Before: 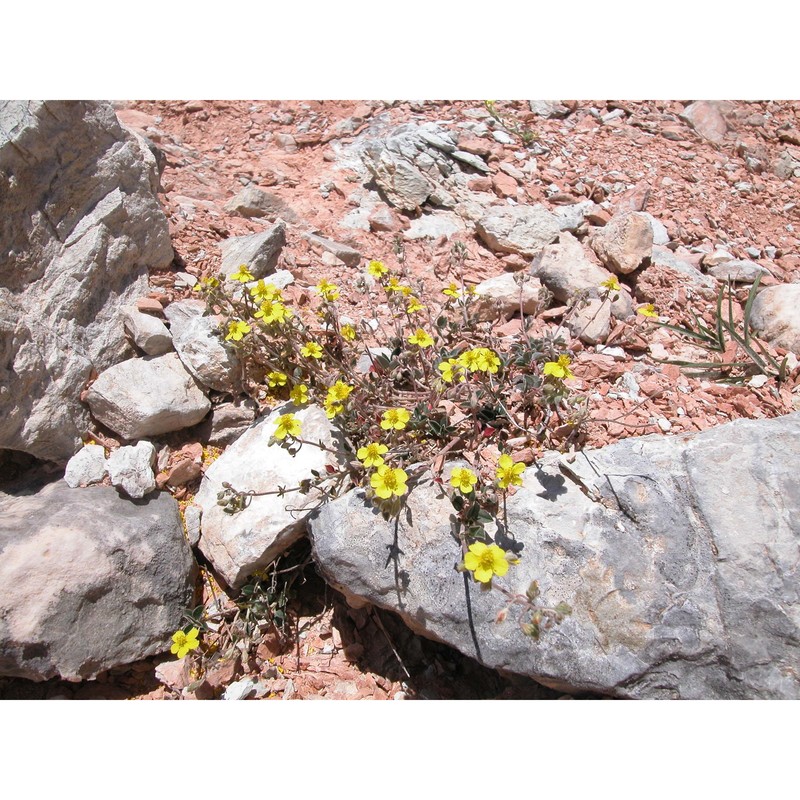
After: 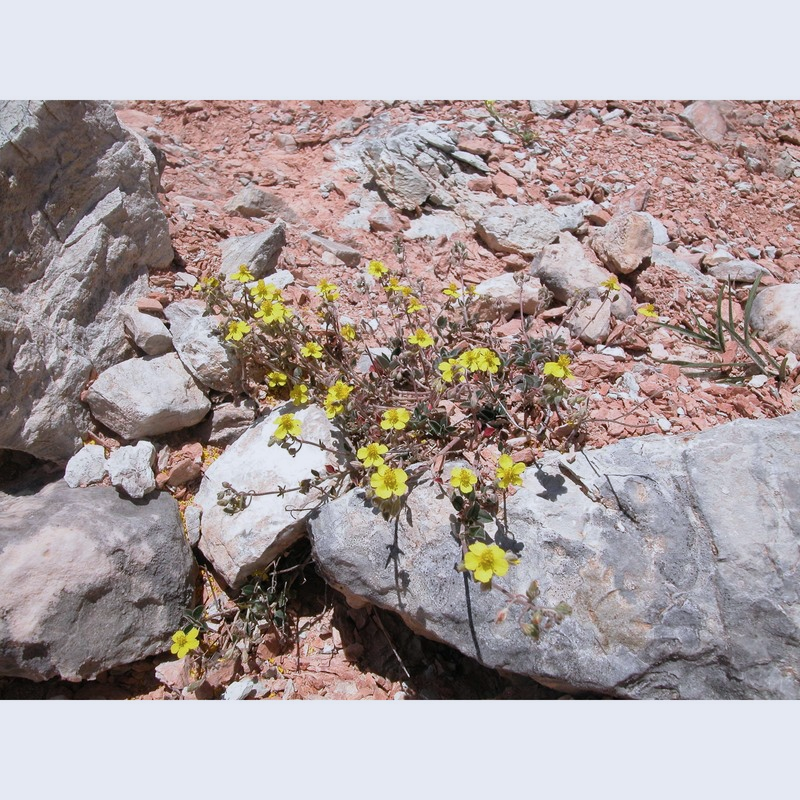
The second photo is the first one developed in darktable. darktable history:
color correction: highlights a* -0.077, highlights b* -5.78, shadows a* -0.148, shadows b* -0.076
exposure: exposure -0.296 EV, compensate highlight preservation false
